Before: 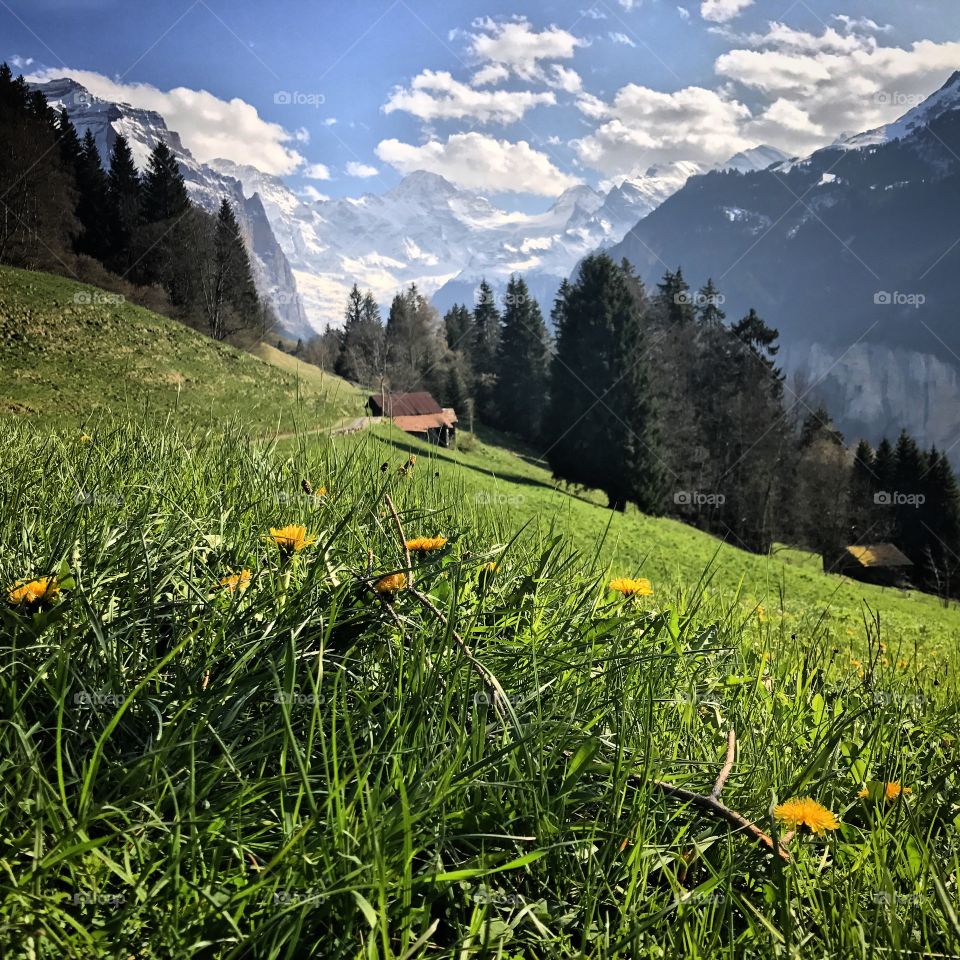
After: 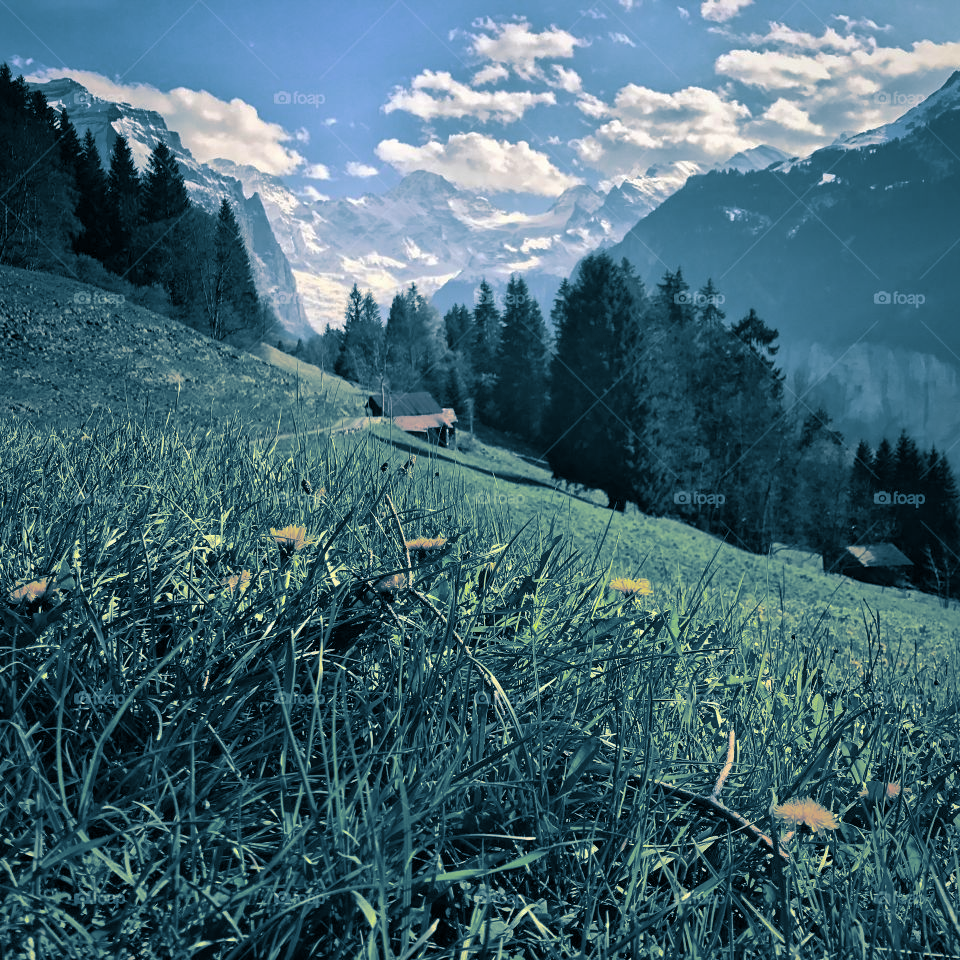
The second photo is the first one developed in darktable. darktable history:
split-toning: shadows › hue 212.4°, balance -70
shadows and highlights: on, module defaults
